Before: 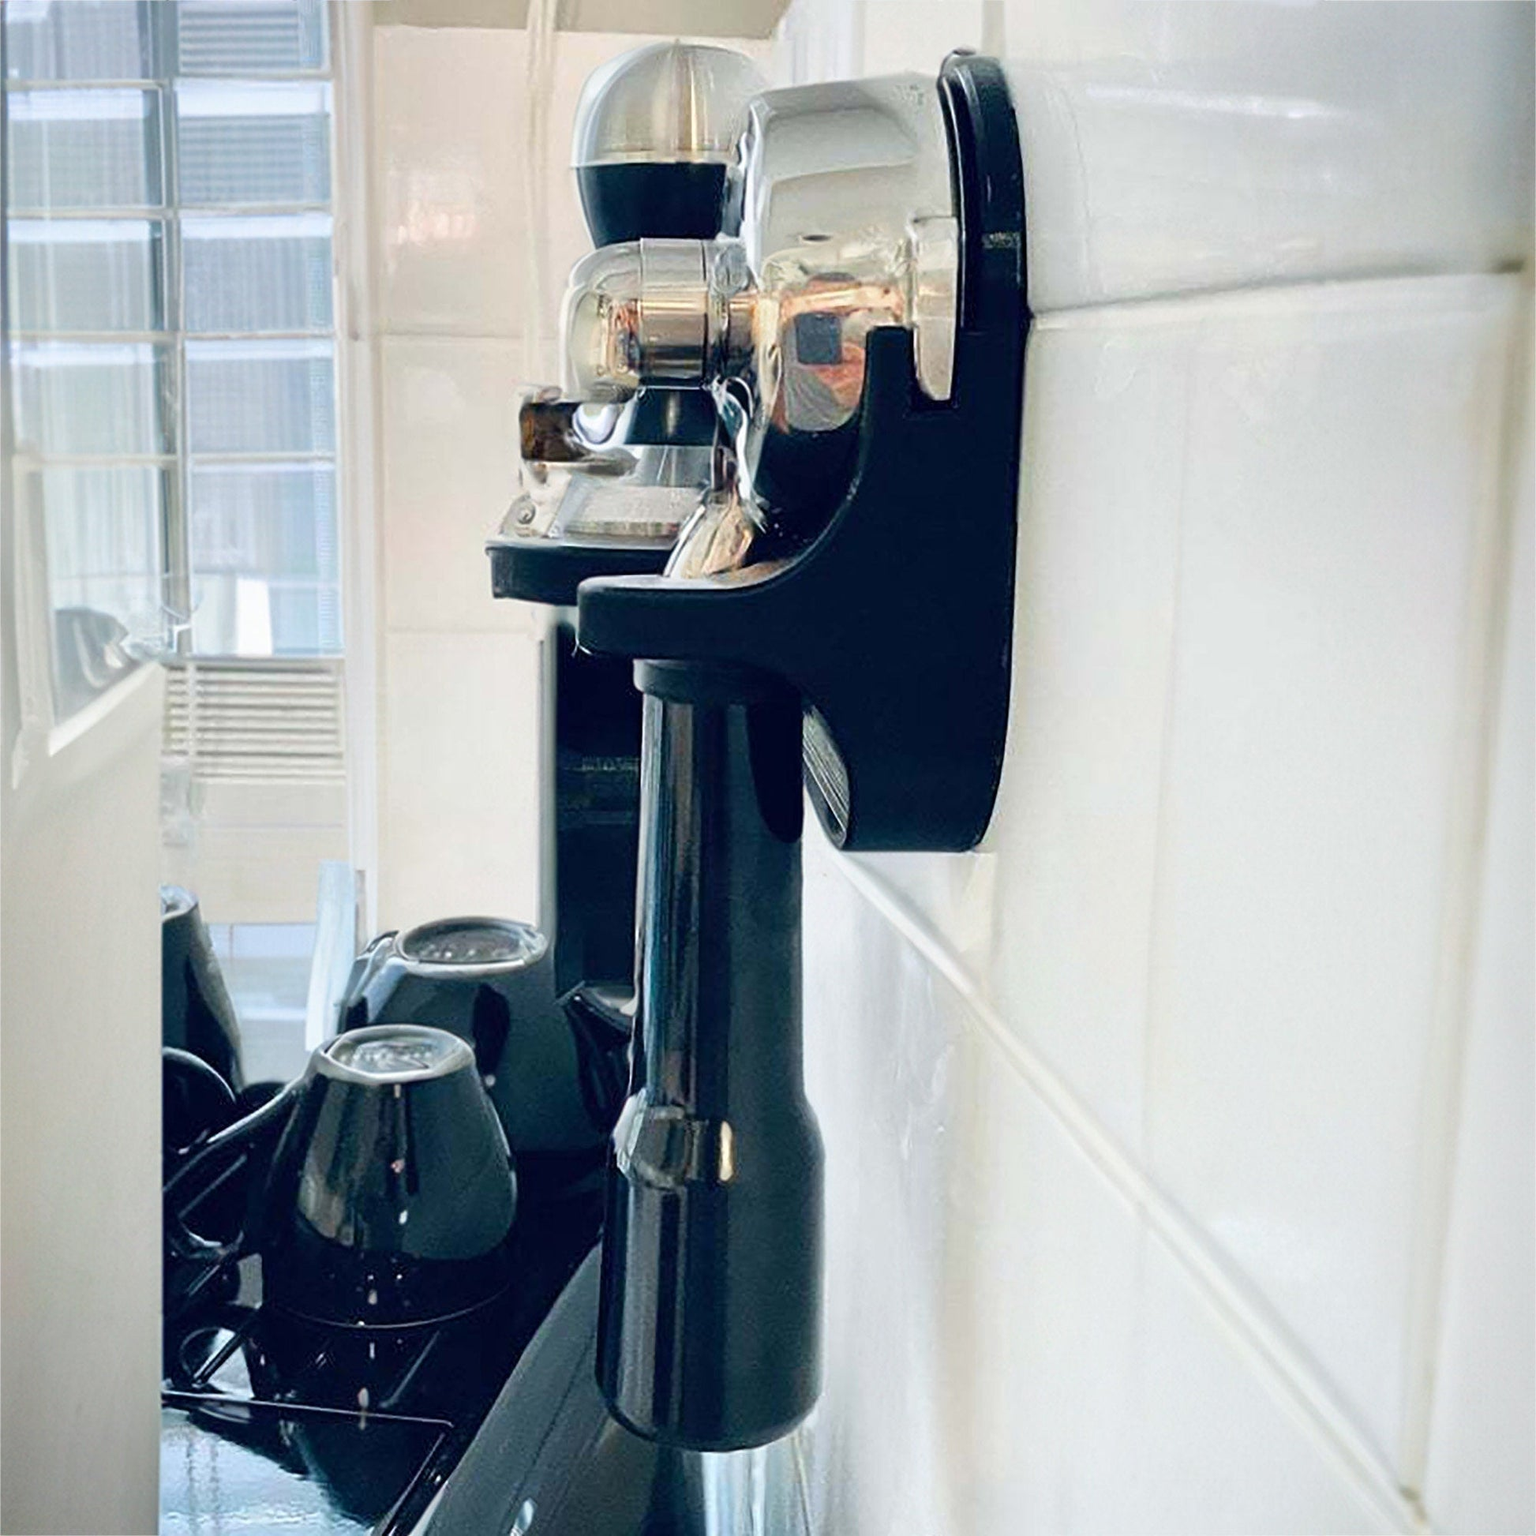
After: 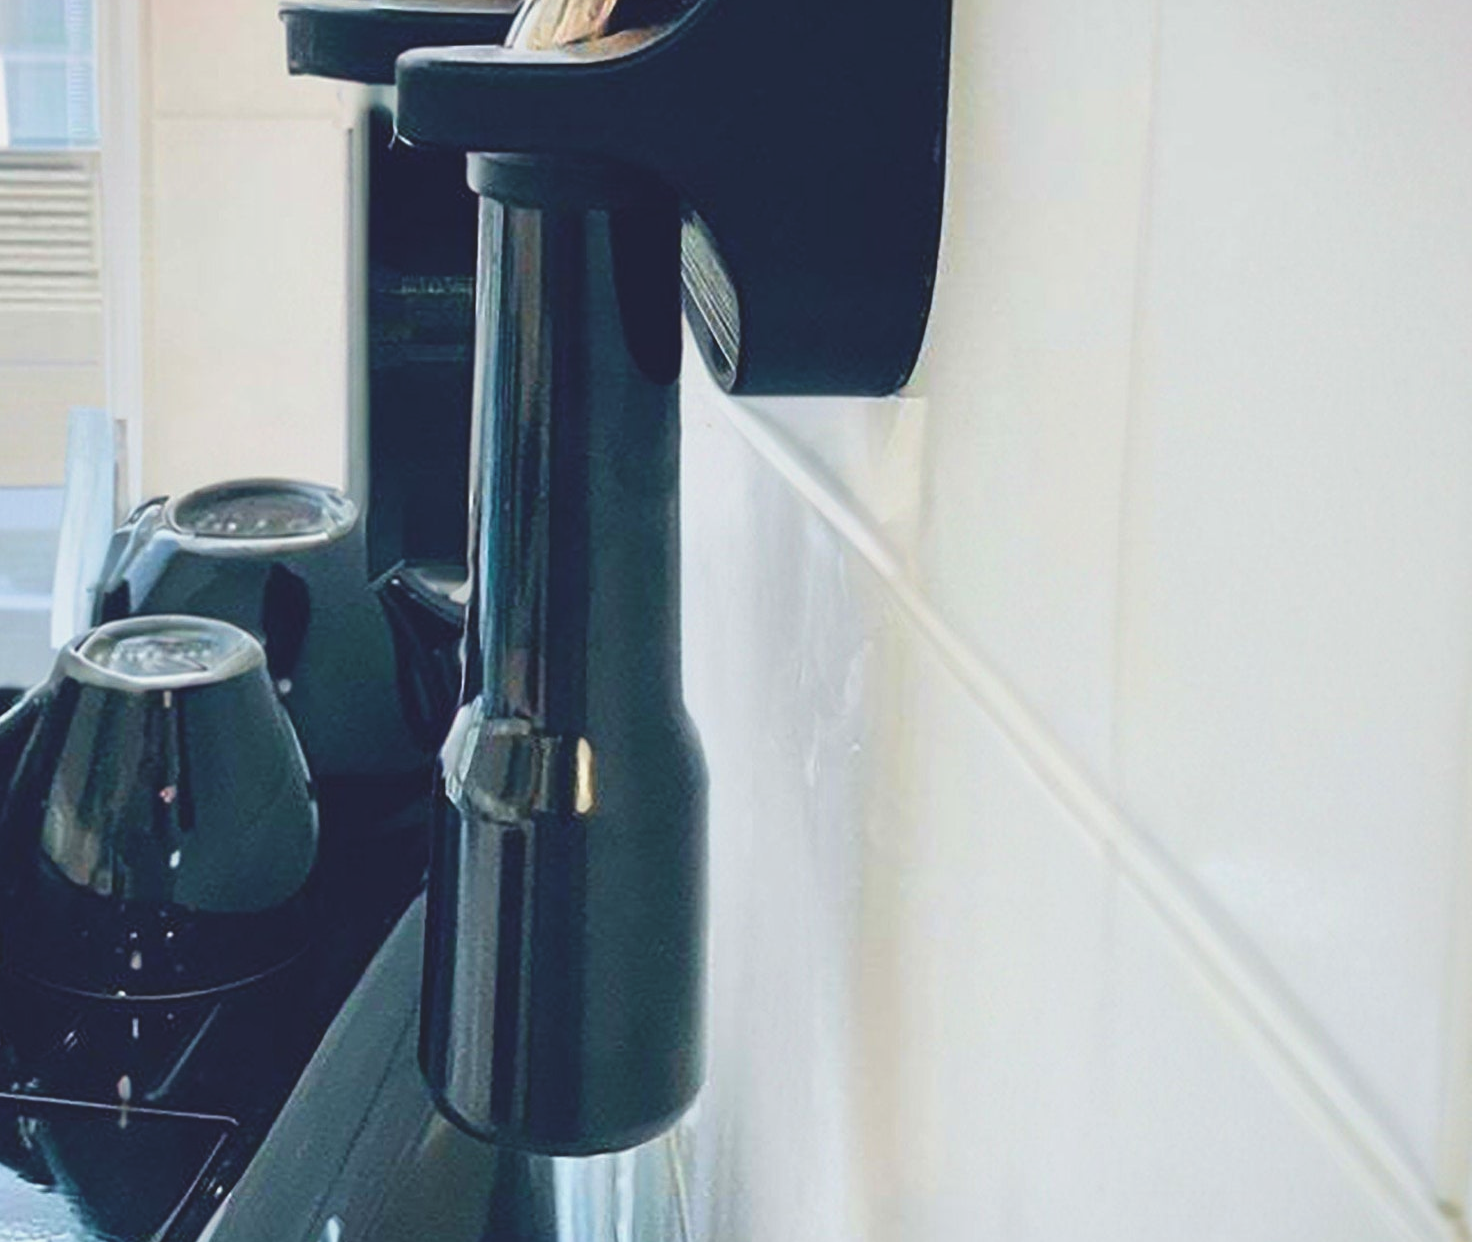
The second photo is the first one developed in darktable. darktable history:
crop and rotate: left 17.299%, top 35.115%, right 7.015%, bottom 1.024%
velvia: strength 27%
color balance: lift [1.01, 1, 1, 1], gamma [1.097, 1, 1, 1], gain [0.85, 1, 1, 1]
